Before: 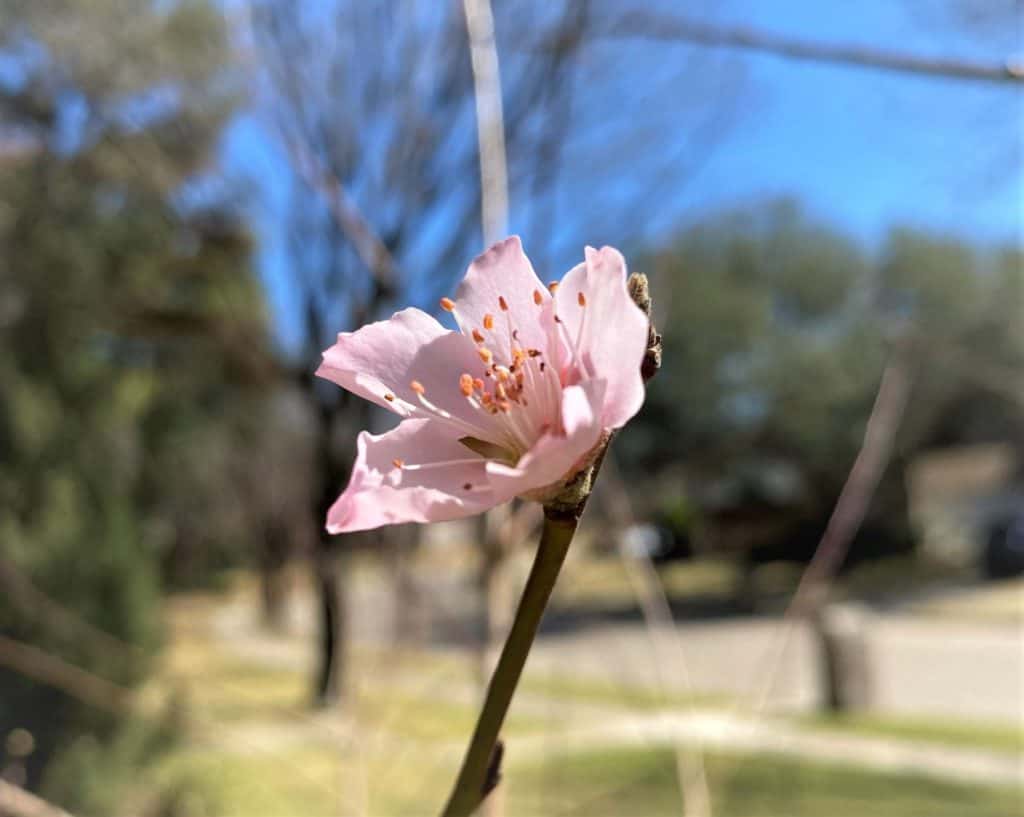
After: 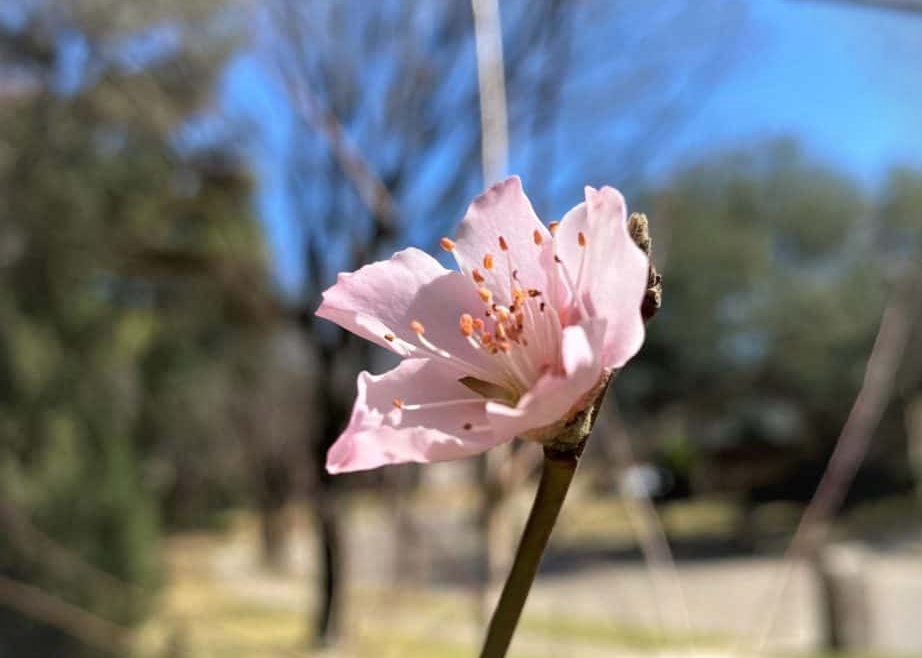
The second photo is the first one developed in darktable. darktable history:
crop: top 7.401%, right 9.896%, bottom 11.944%
vignetting: fall-off start 99.67%, unbound false
